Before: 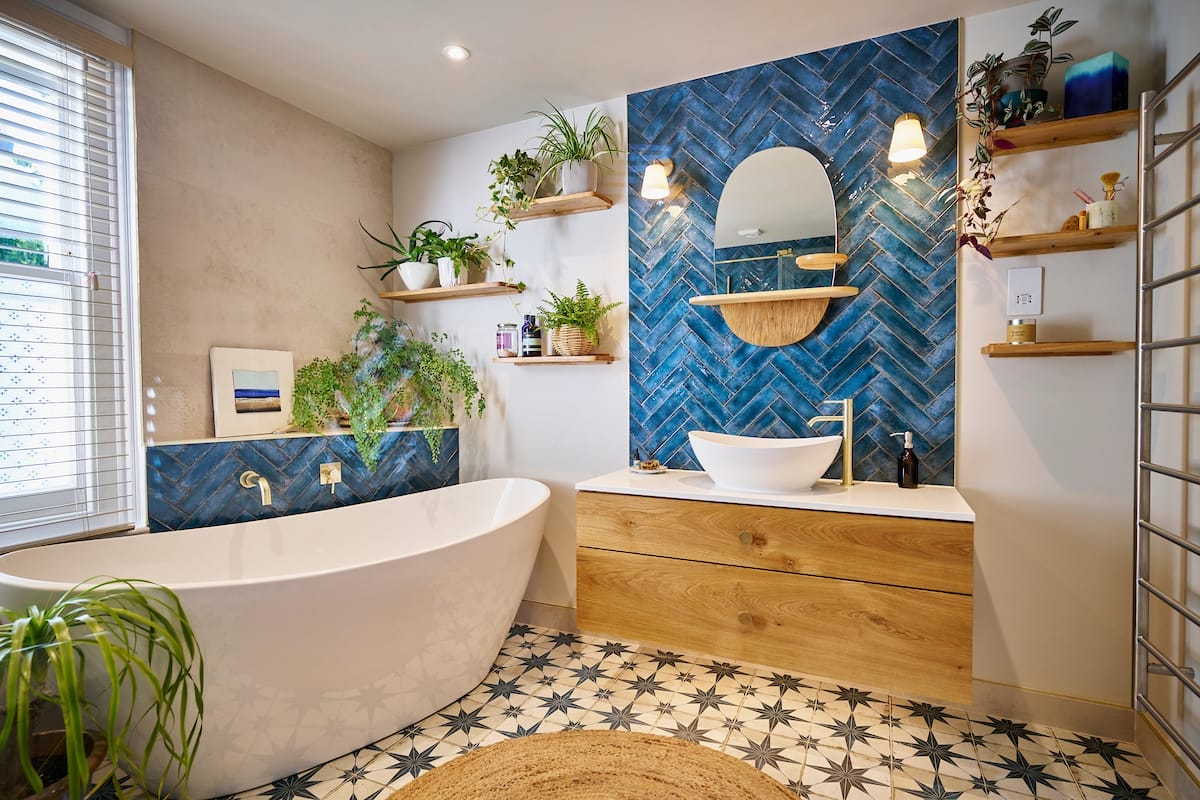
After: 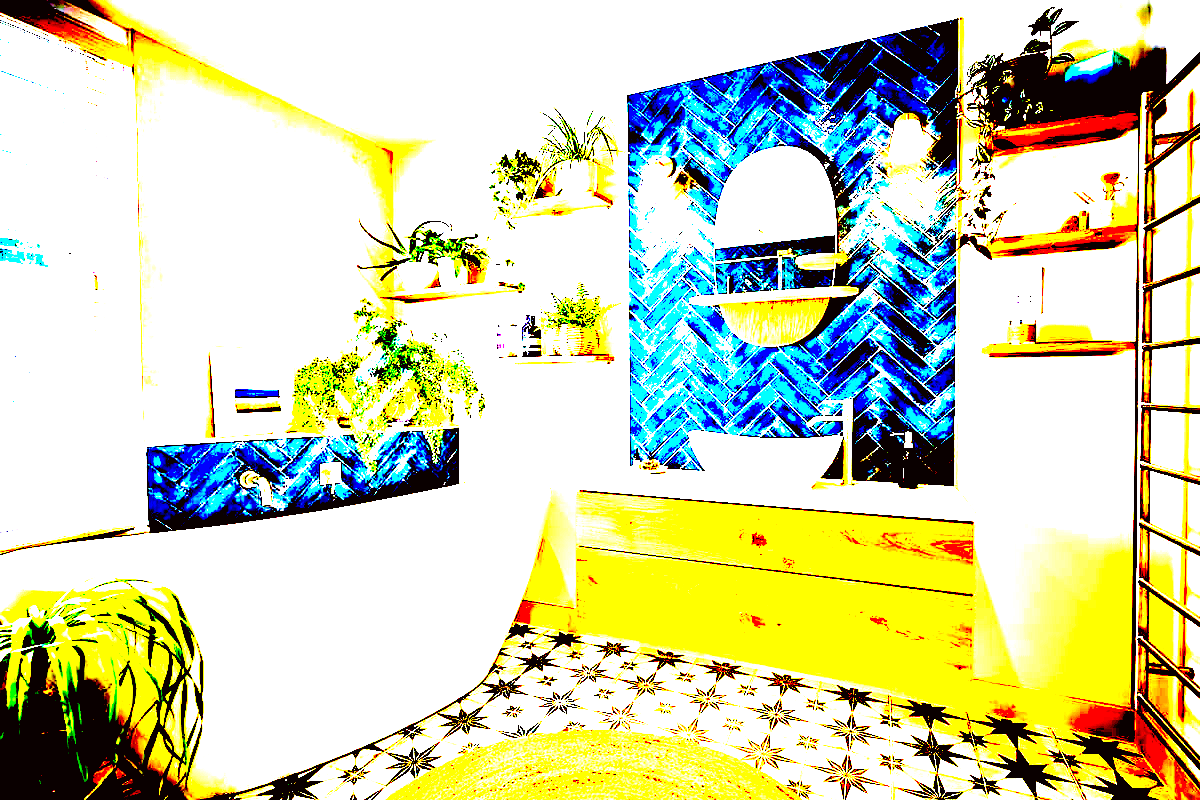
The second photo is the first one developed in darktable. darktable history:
color balance rgb: perceptual saturation grading › global saturation 29.645%, global vibrance 32.602%
color correction: highlights a* -2.92, highlights b* -1.92, shadows a* 2.29, shadows b* 2.9
velvia: on, module defaults
exposure: black level correction 0.098, exposure 3 EV, compensate highlight preservation false
